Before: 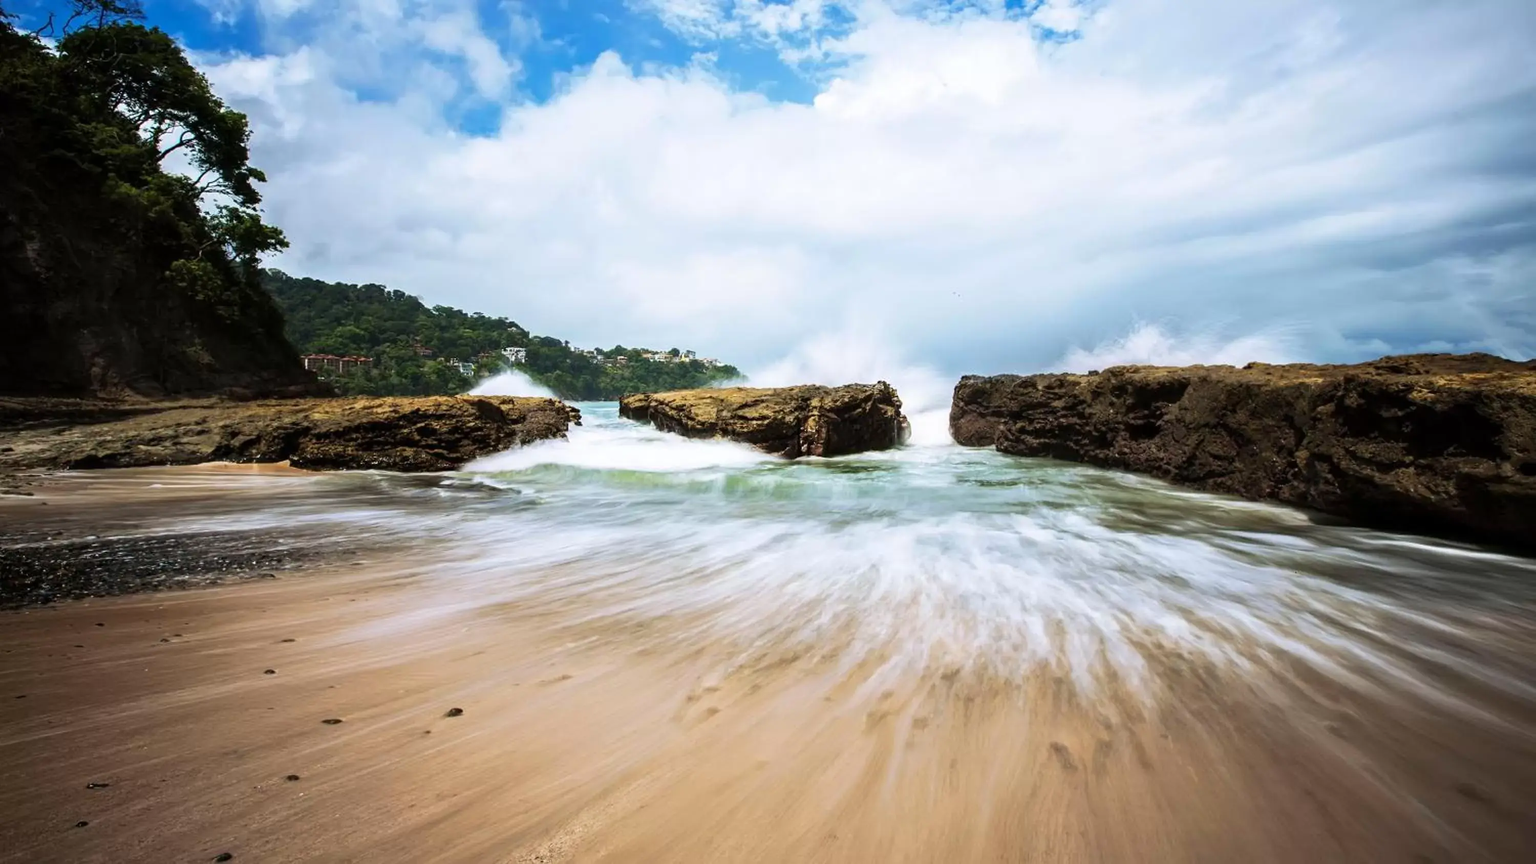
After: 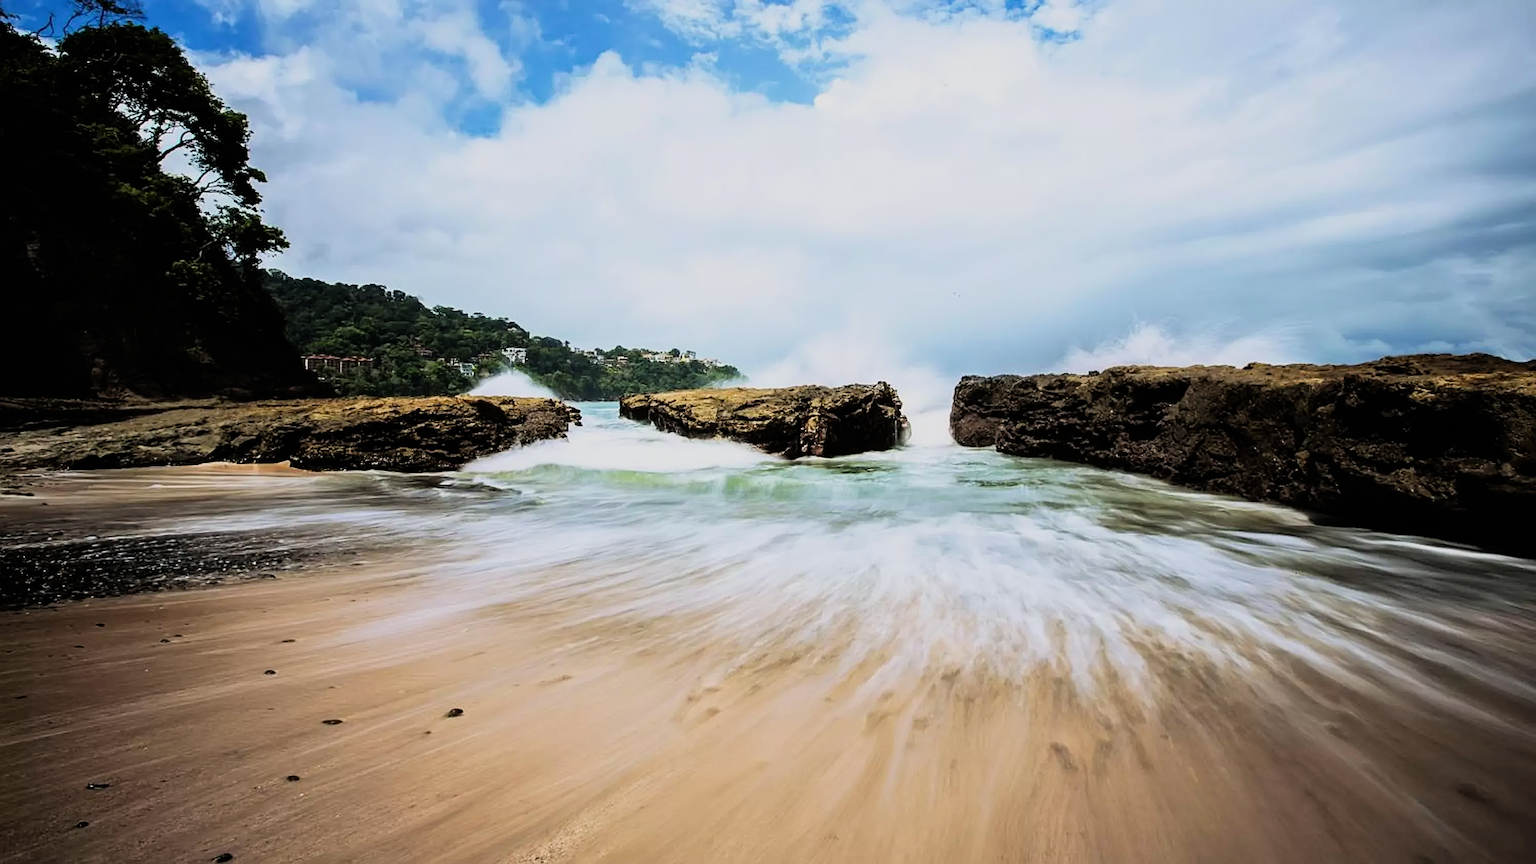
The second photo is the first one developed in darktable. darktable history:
filmic rgb: black relative exposure -8.01 EV, white relative exposure 4.06 EV, hardness 4.13, latitude 50.08%, contrast 1.1, color science v5 (2021), contrast in shadows safe, contrast in highlights safe
sharpen: on, module defaults
